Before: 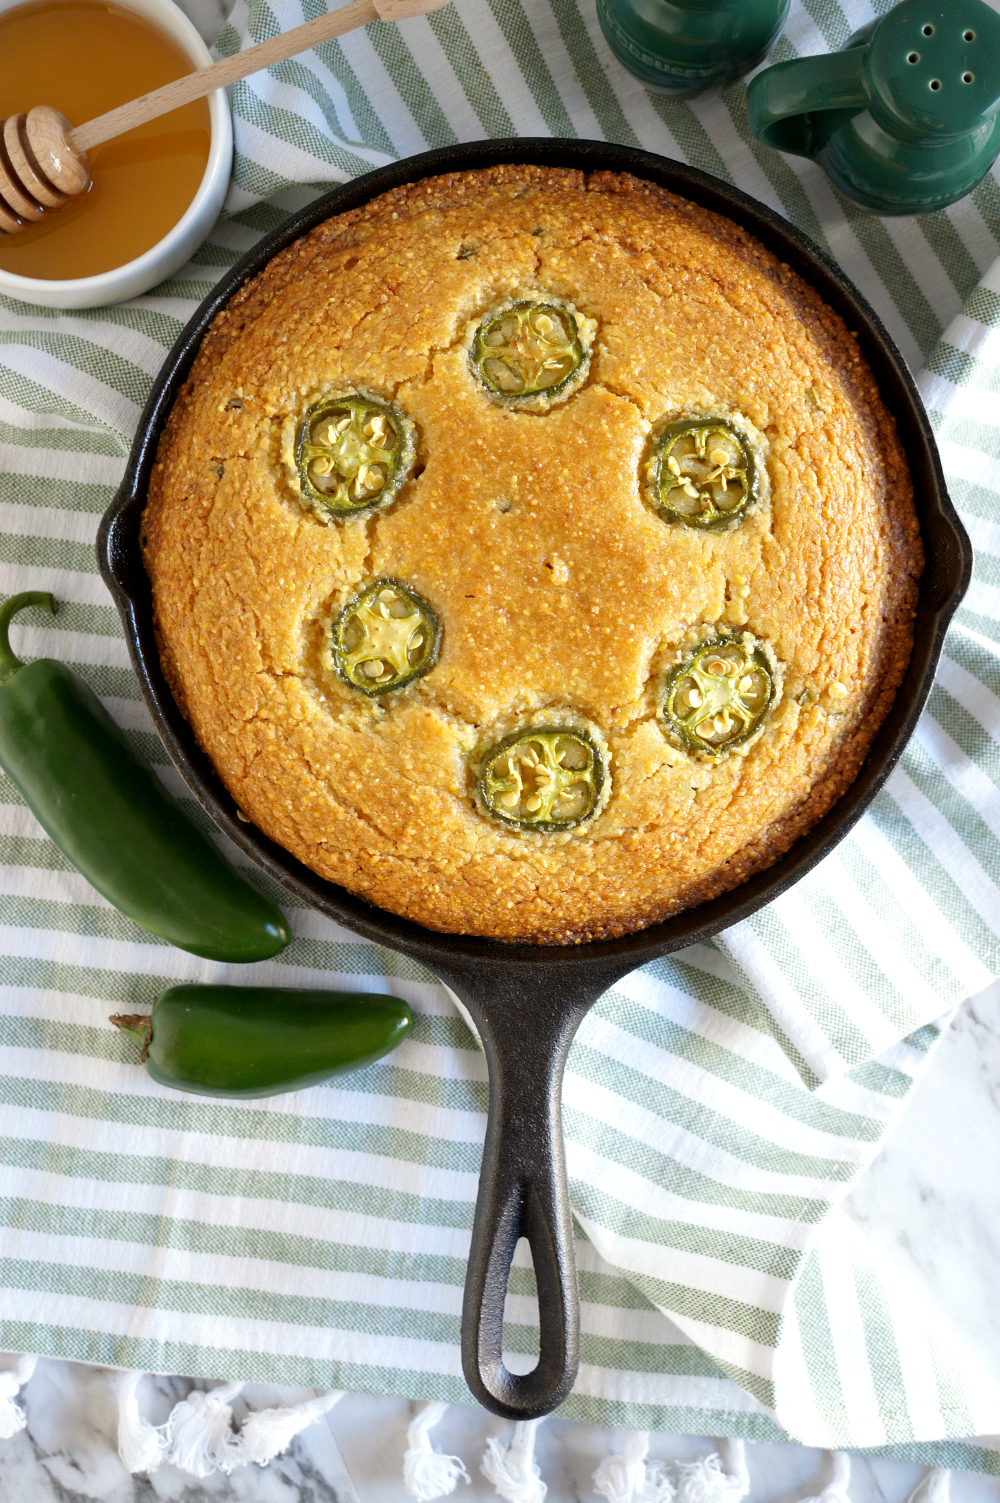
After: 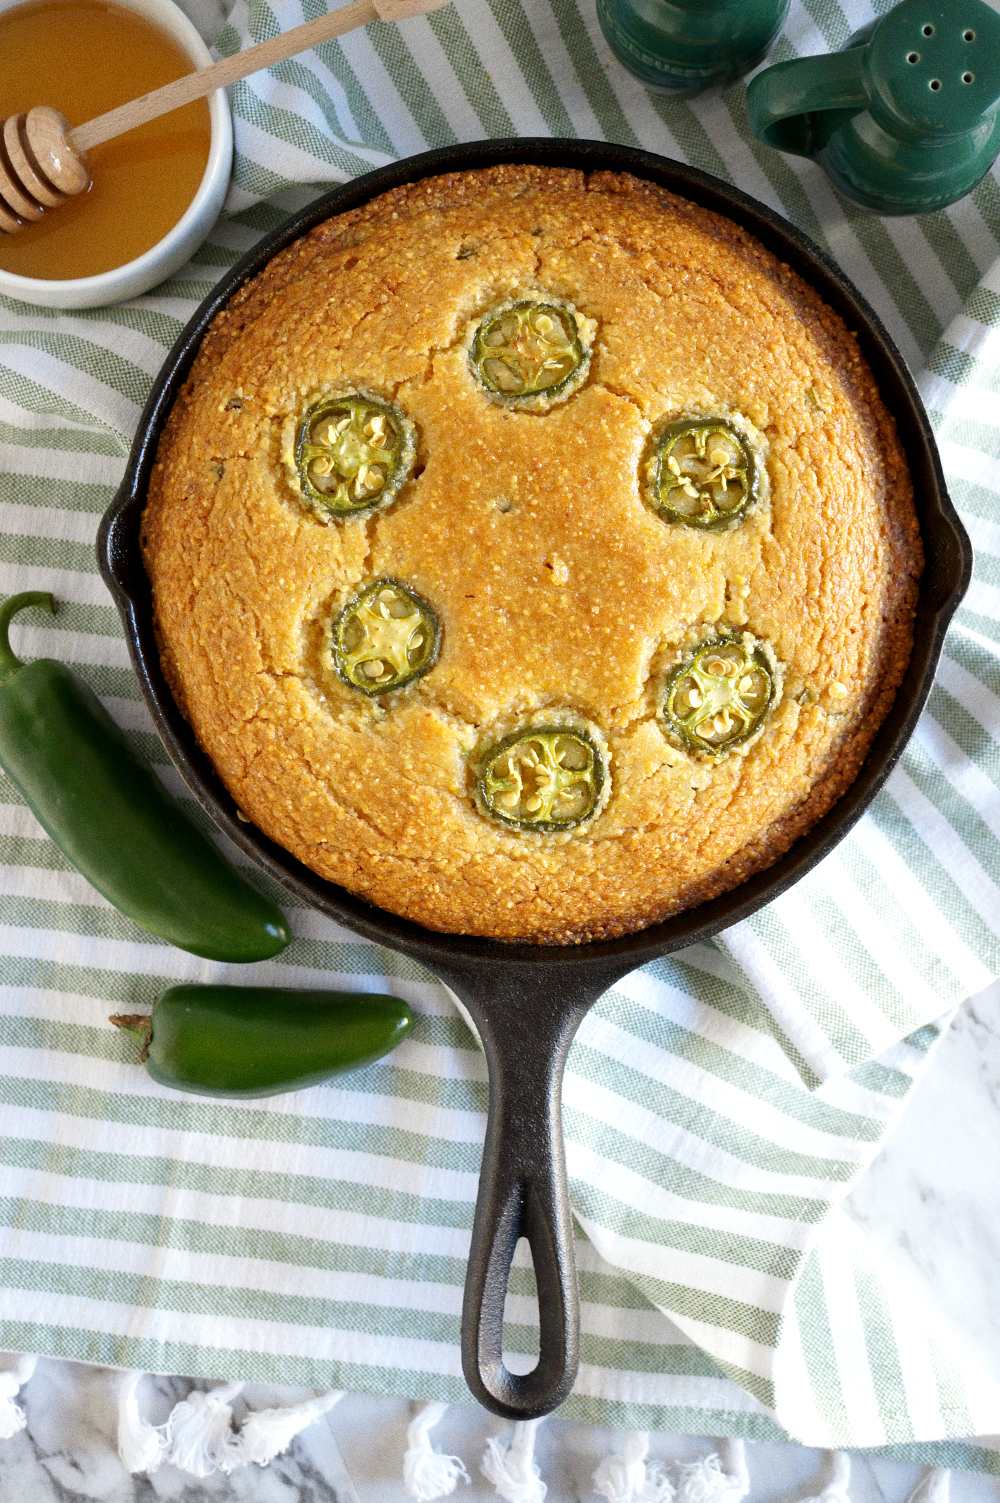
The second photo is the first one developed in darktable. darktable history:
white balance: emerald 1
grain: on, module defaults
rotate and perspective: automatic cropping off
